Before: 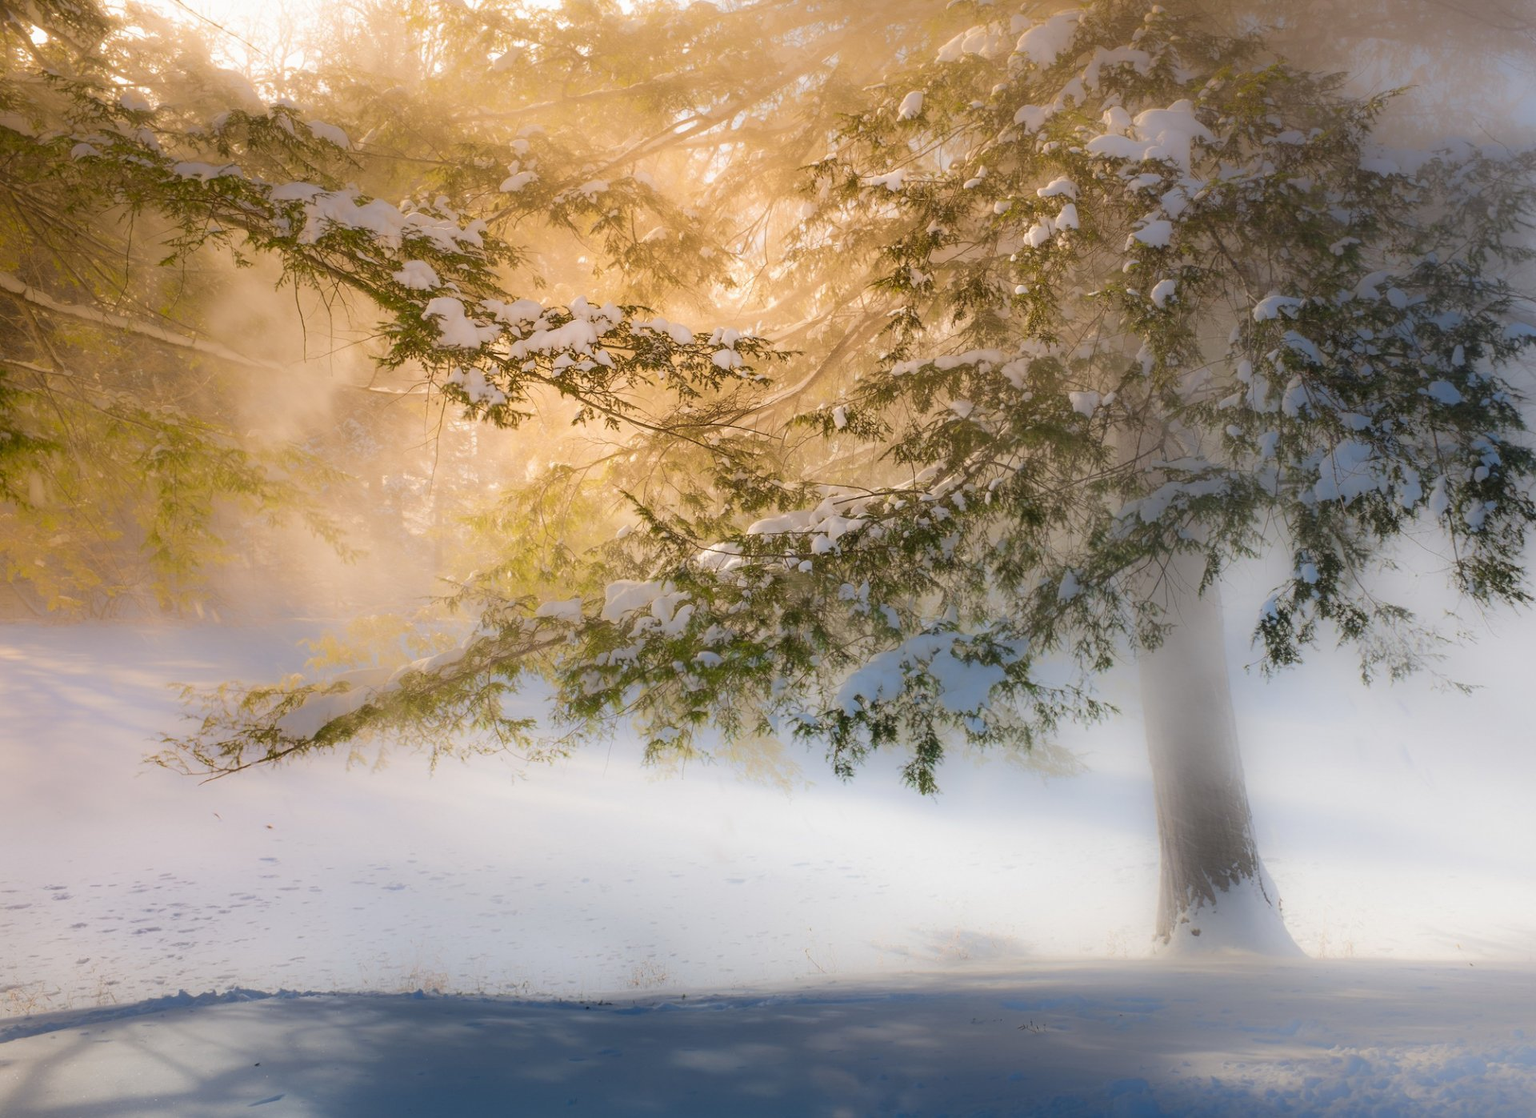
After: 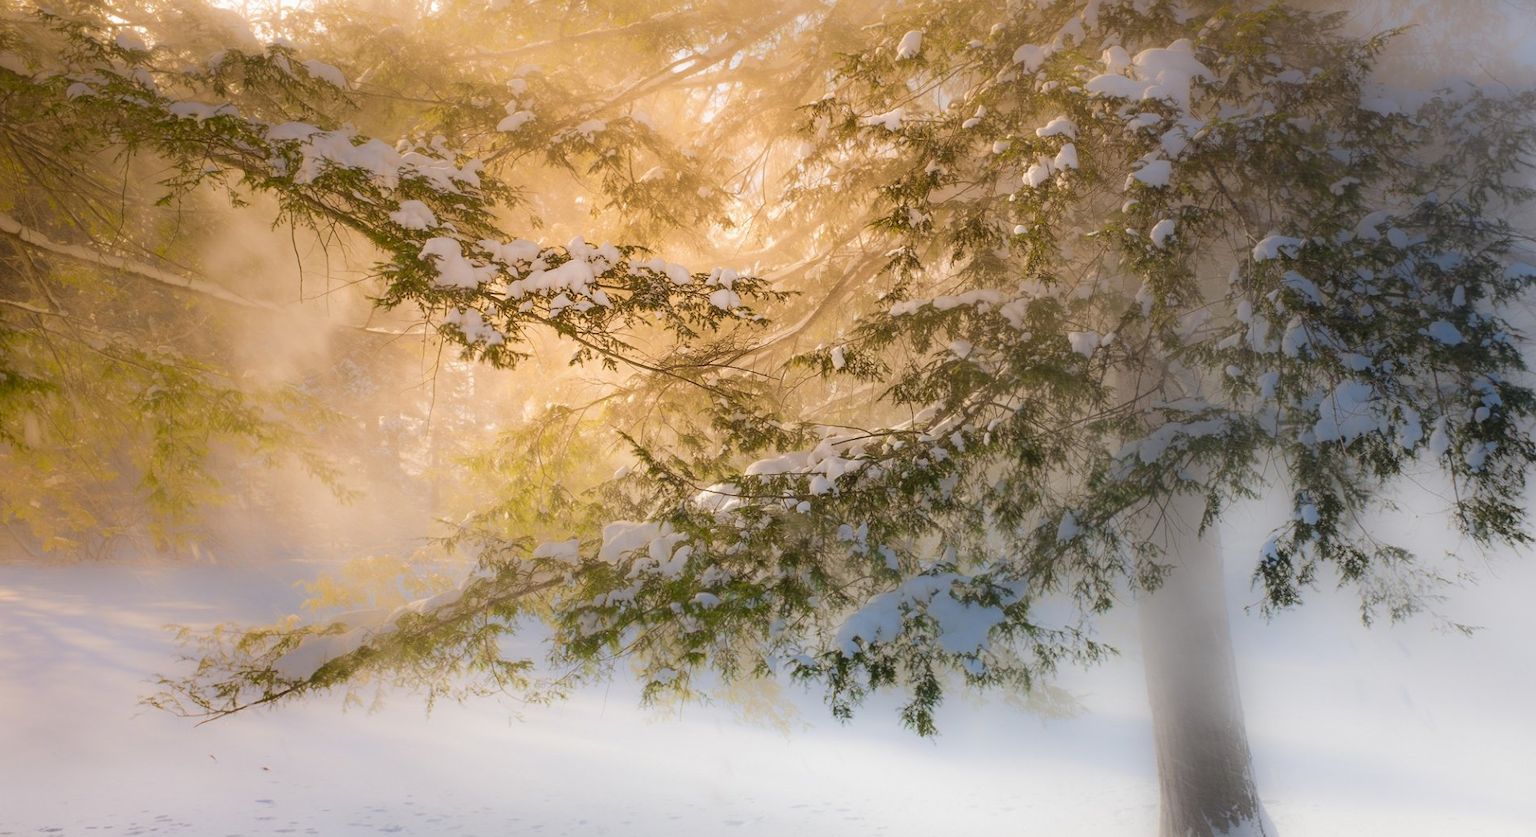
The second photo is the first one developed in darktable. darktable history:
crop: left 0.332%, top 5.502%, bottom 19.813%
